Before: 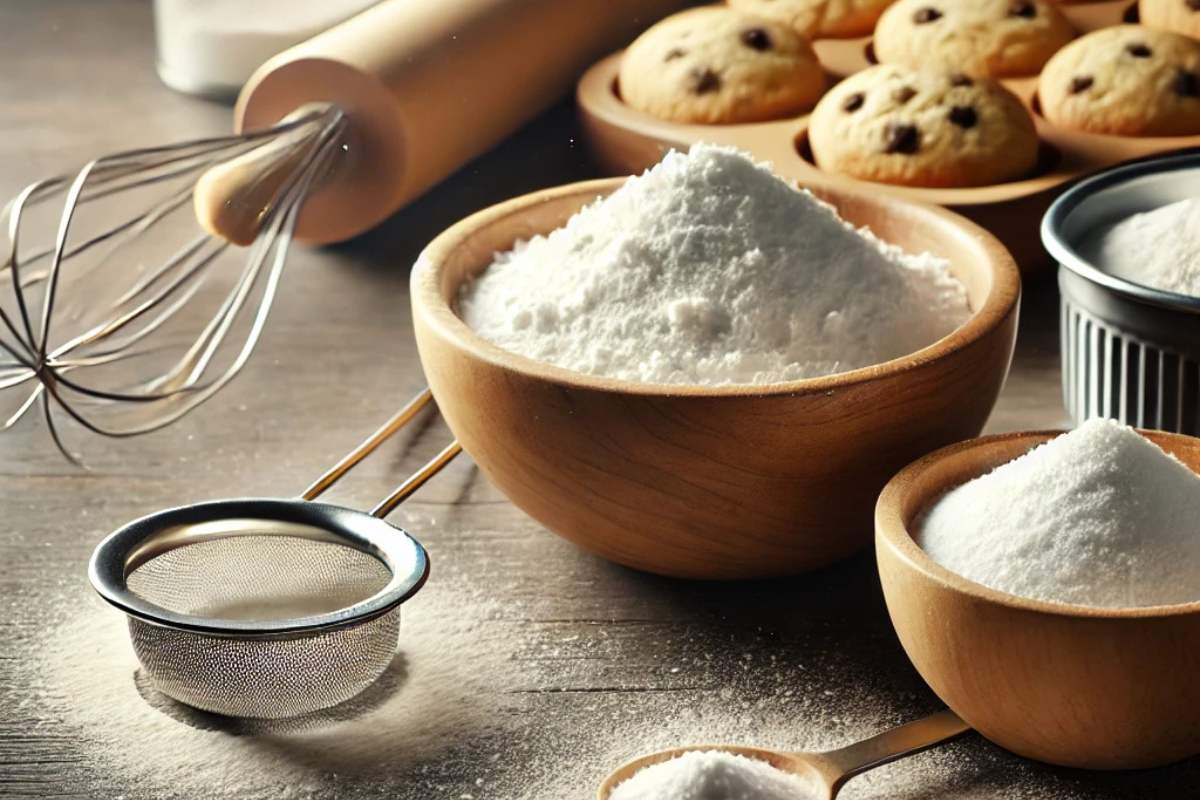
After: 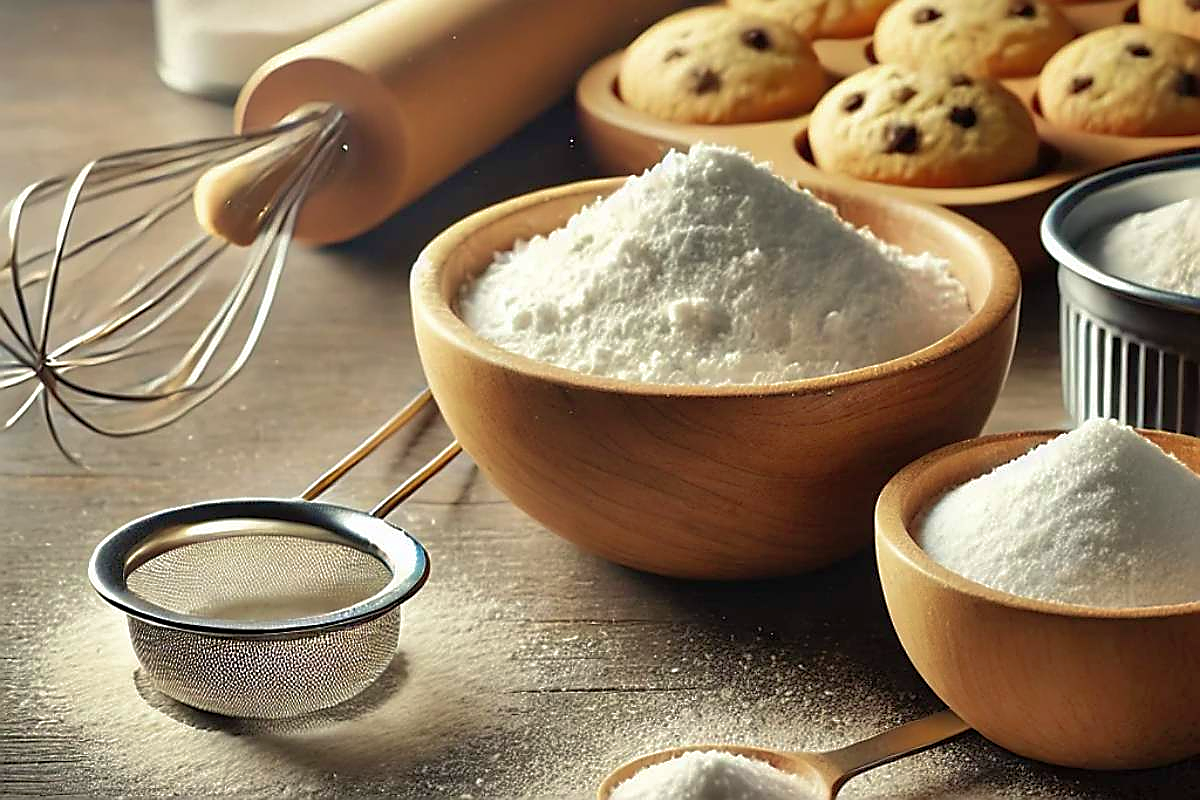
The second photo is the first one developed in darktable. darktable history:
shadows and highlights: on, module defaults
sharpen: radius 1.4, amount 1.25, threshold 0.7
velvia: strength 27%
